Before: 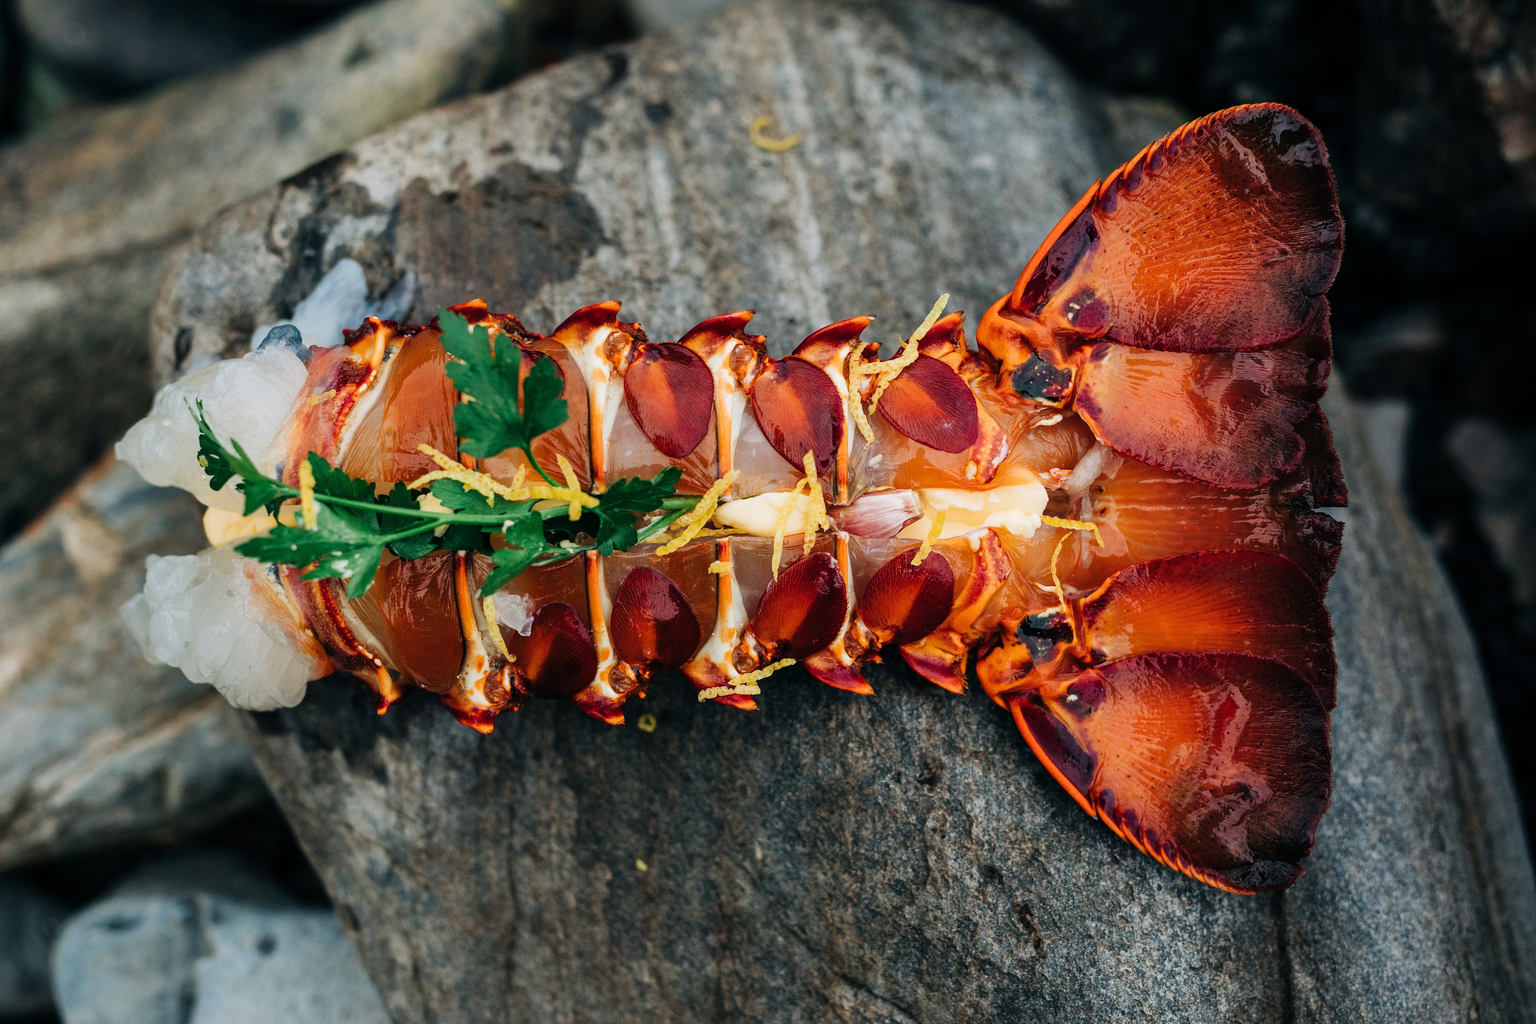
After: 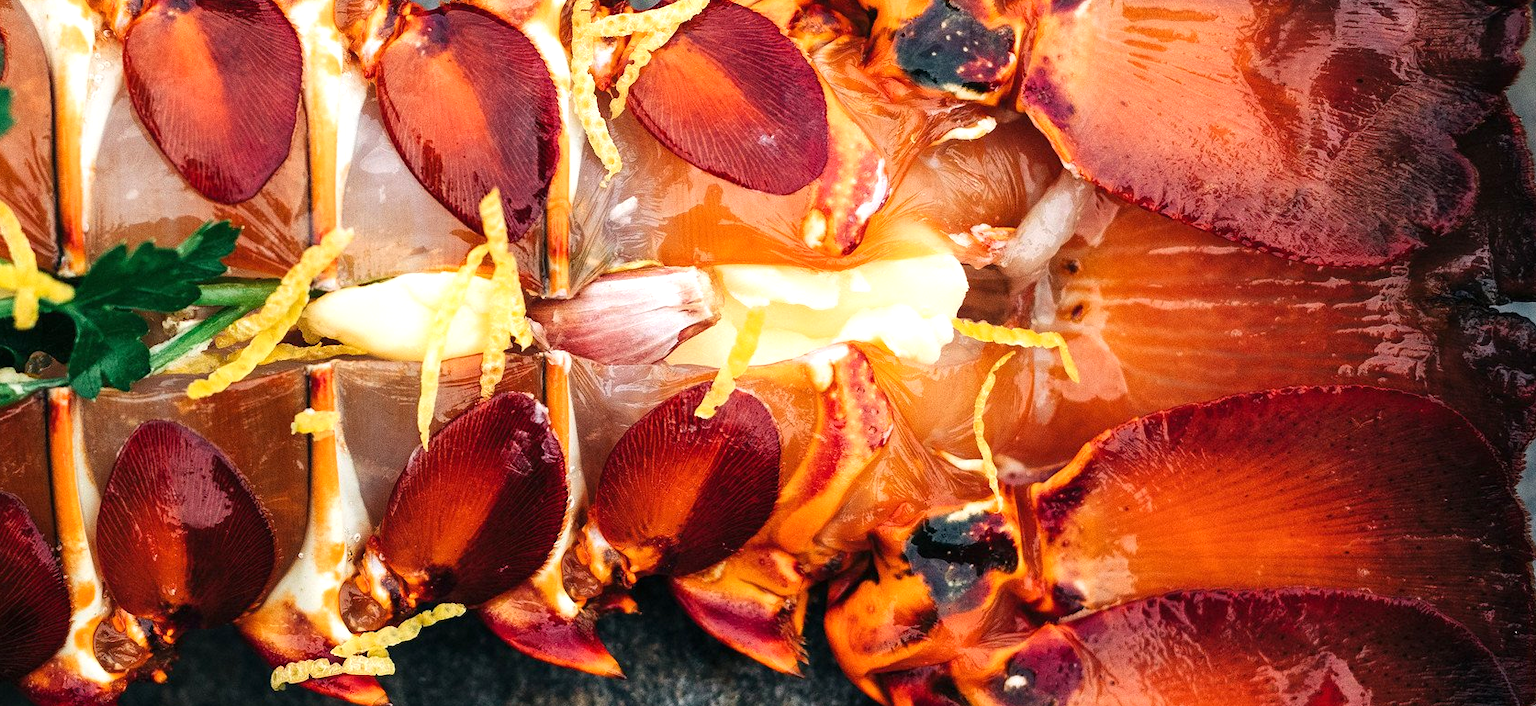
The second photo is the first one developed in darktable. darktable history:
exposure: exposure 0.564 EV, compensate highlight preservation false
crop: left 36.607%, top 34.735%, right 13.146%, bottom 30.611%
